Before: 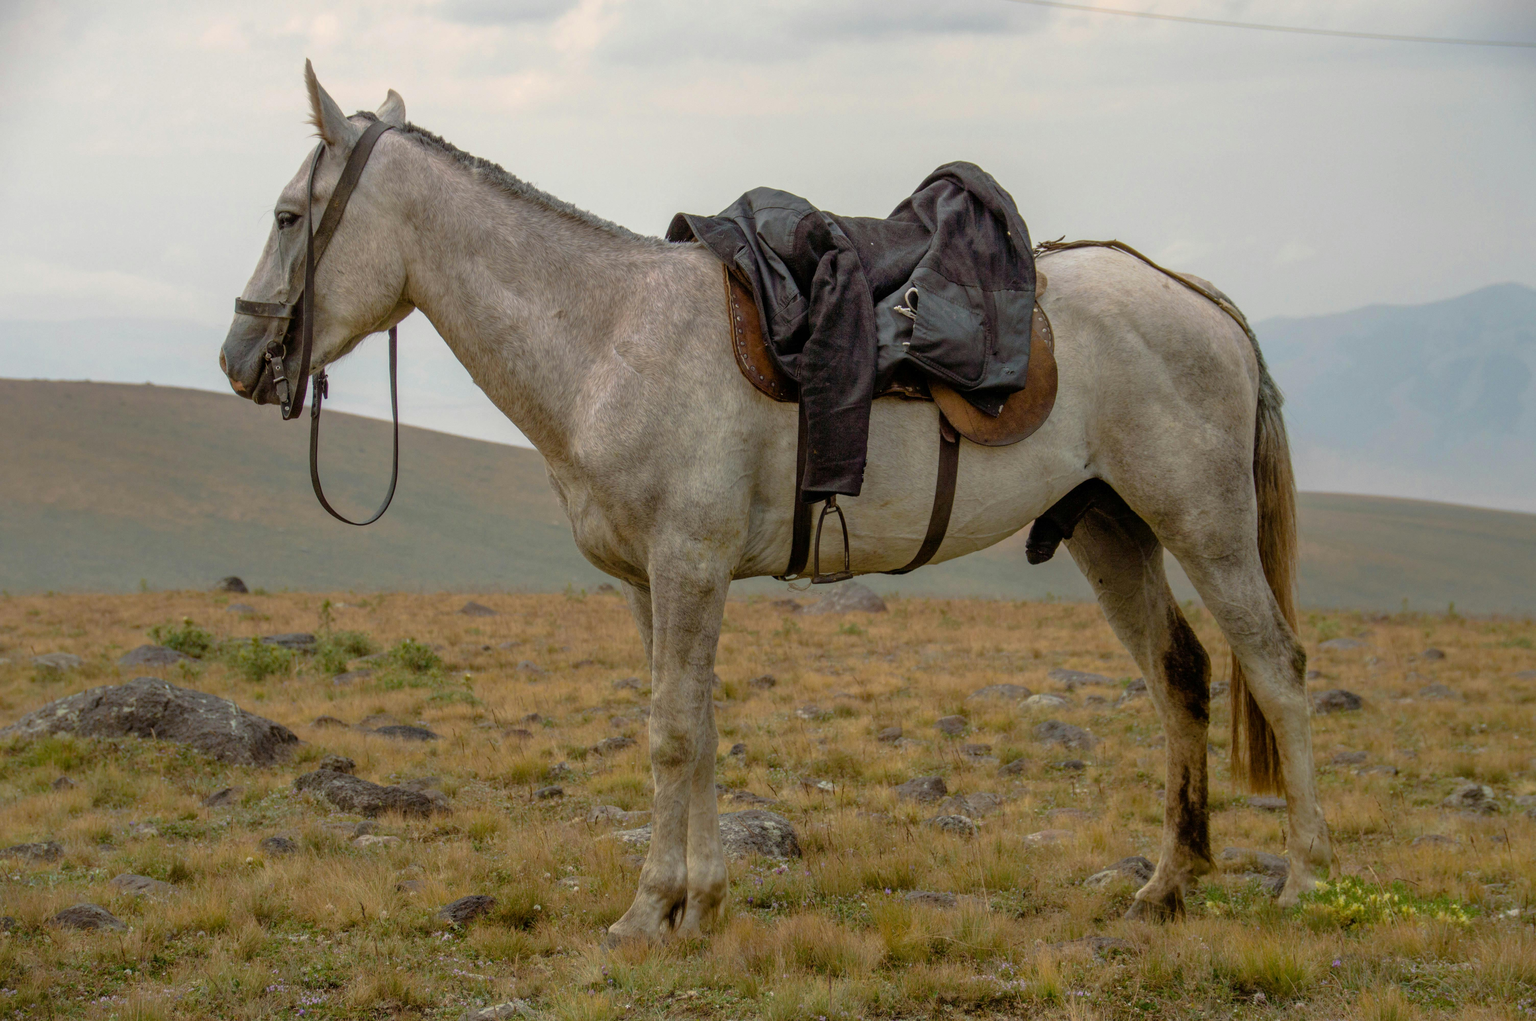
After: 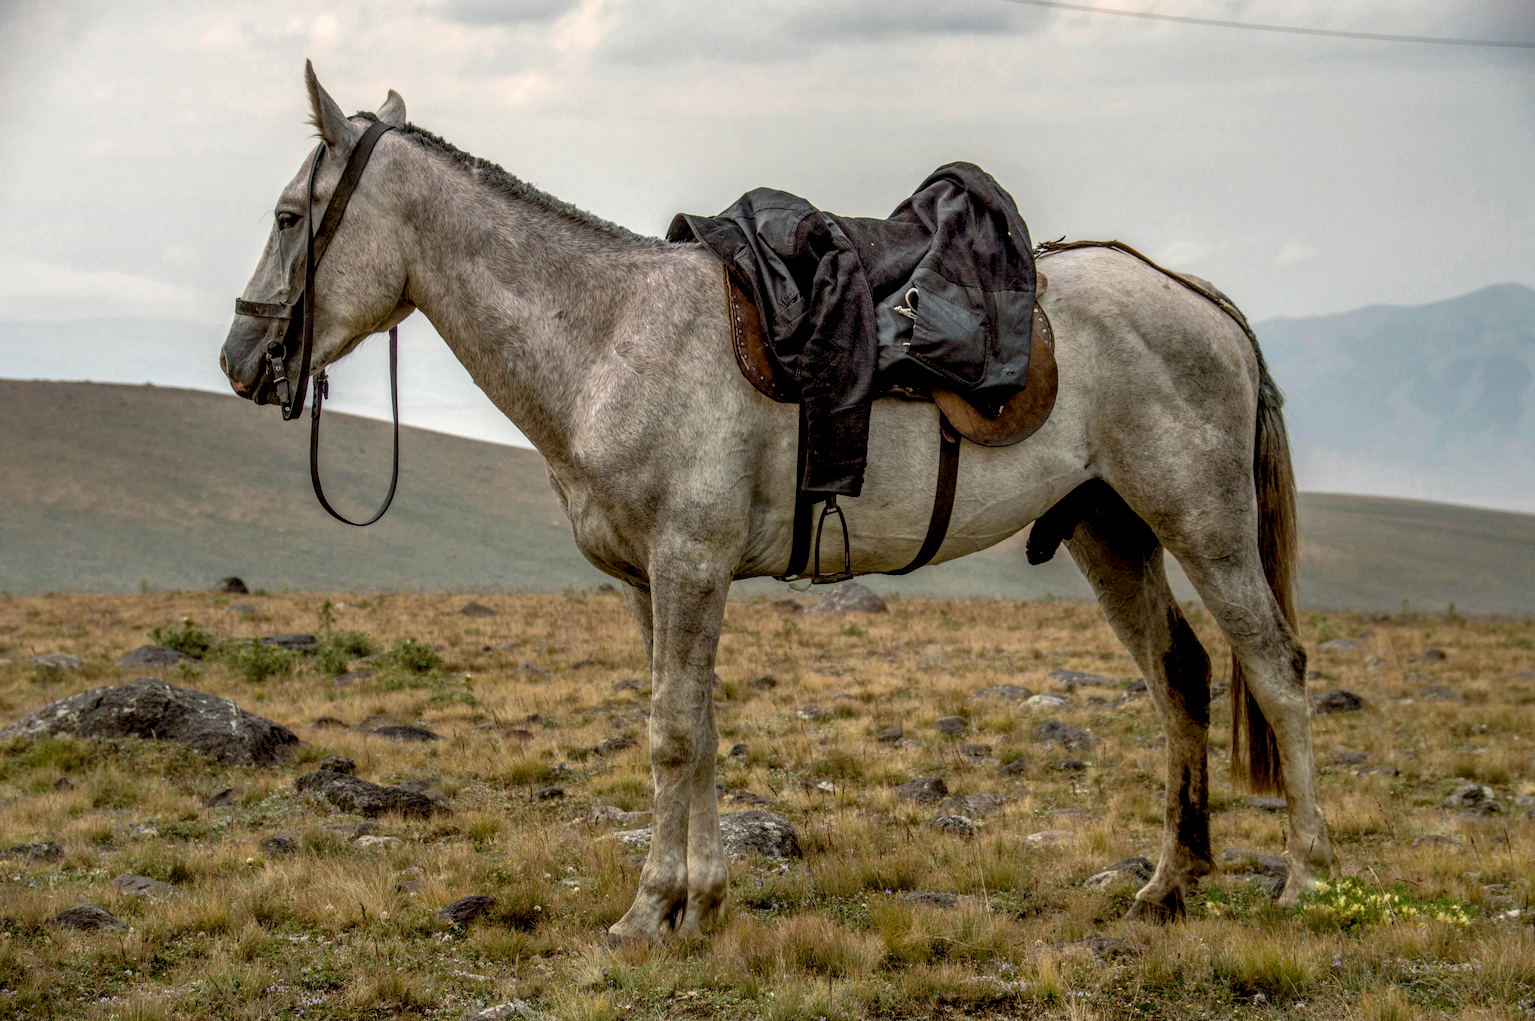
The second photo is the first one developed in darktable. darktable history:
local contrast: highlights 13%, shadows 40%, detail 183%, midtone range 0.473
tone curve: curves: ch0 [(0, 0) (0.003, 0.003) (0.011, 0.011) (0.025, 0.025) (0.044, 0.044) (0.069, 0.068) (0.1, 0.099) (0.136, 0.134) (0.177, 0.175) (0.224, 0.222) (0.277, 0.274) (0.335, 0.331) (0.399, 0.395) (0.468, 0.463) (0.543, 0.554) (0.623, 0.632) (0.709, 0.716) (0.801, 0.805) (0.898, 0.9) (1, 1)], color space Lab, linked channels
tone equalizer: on, module defaults
